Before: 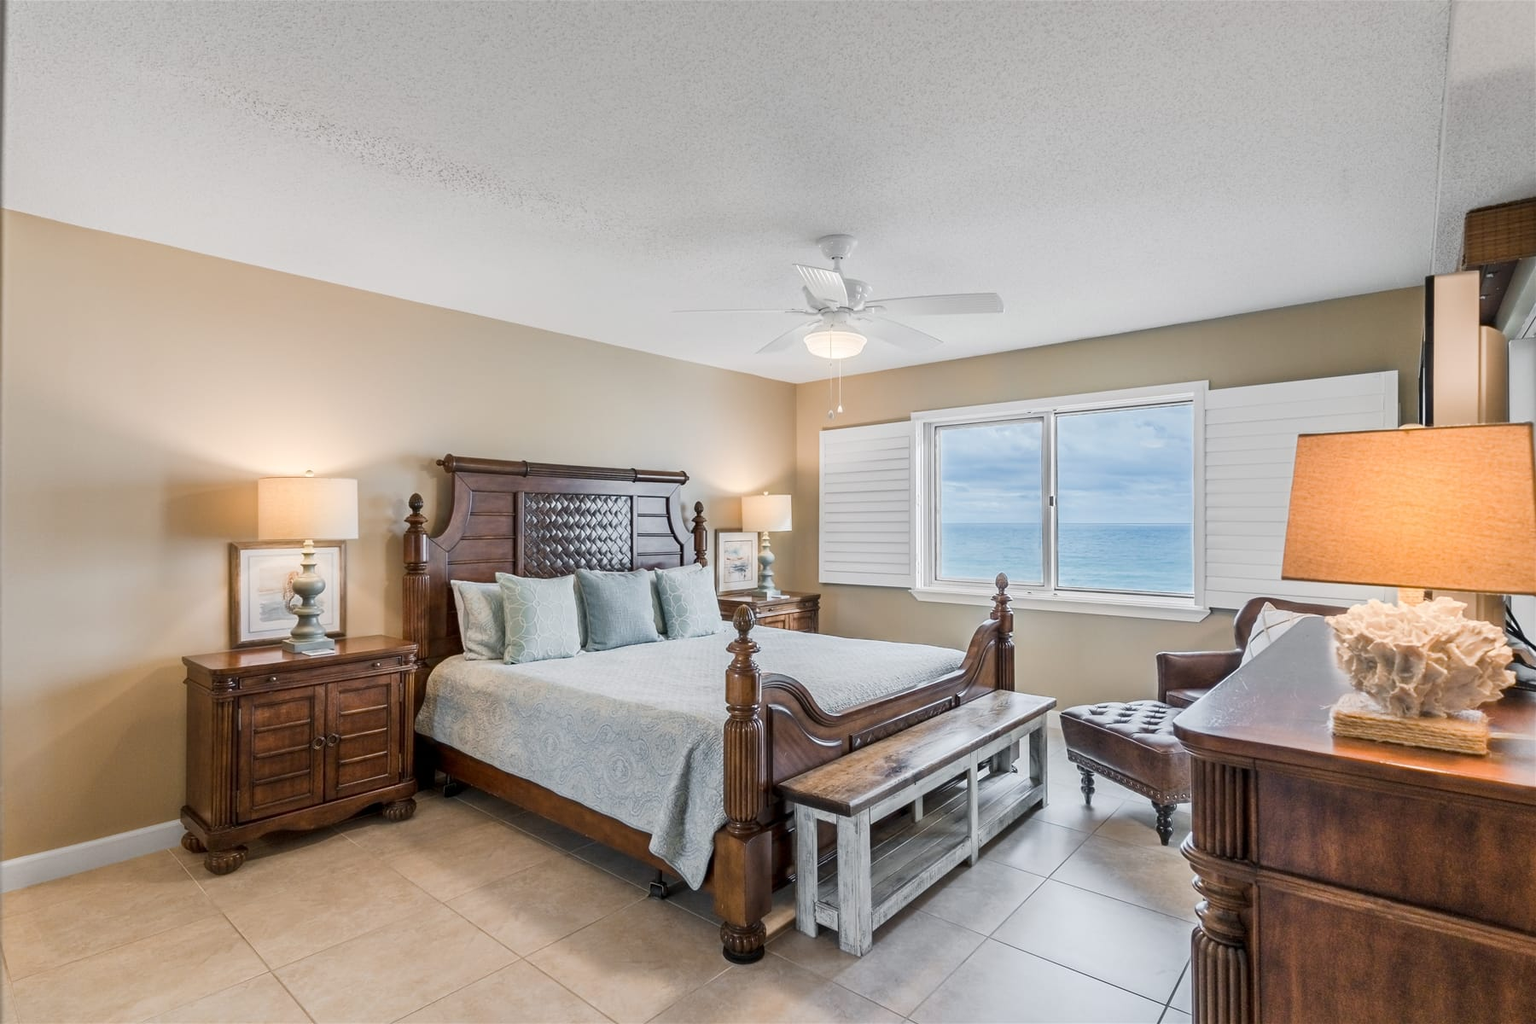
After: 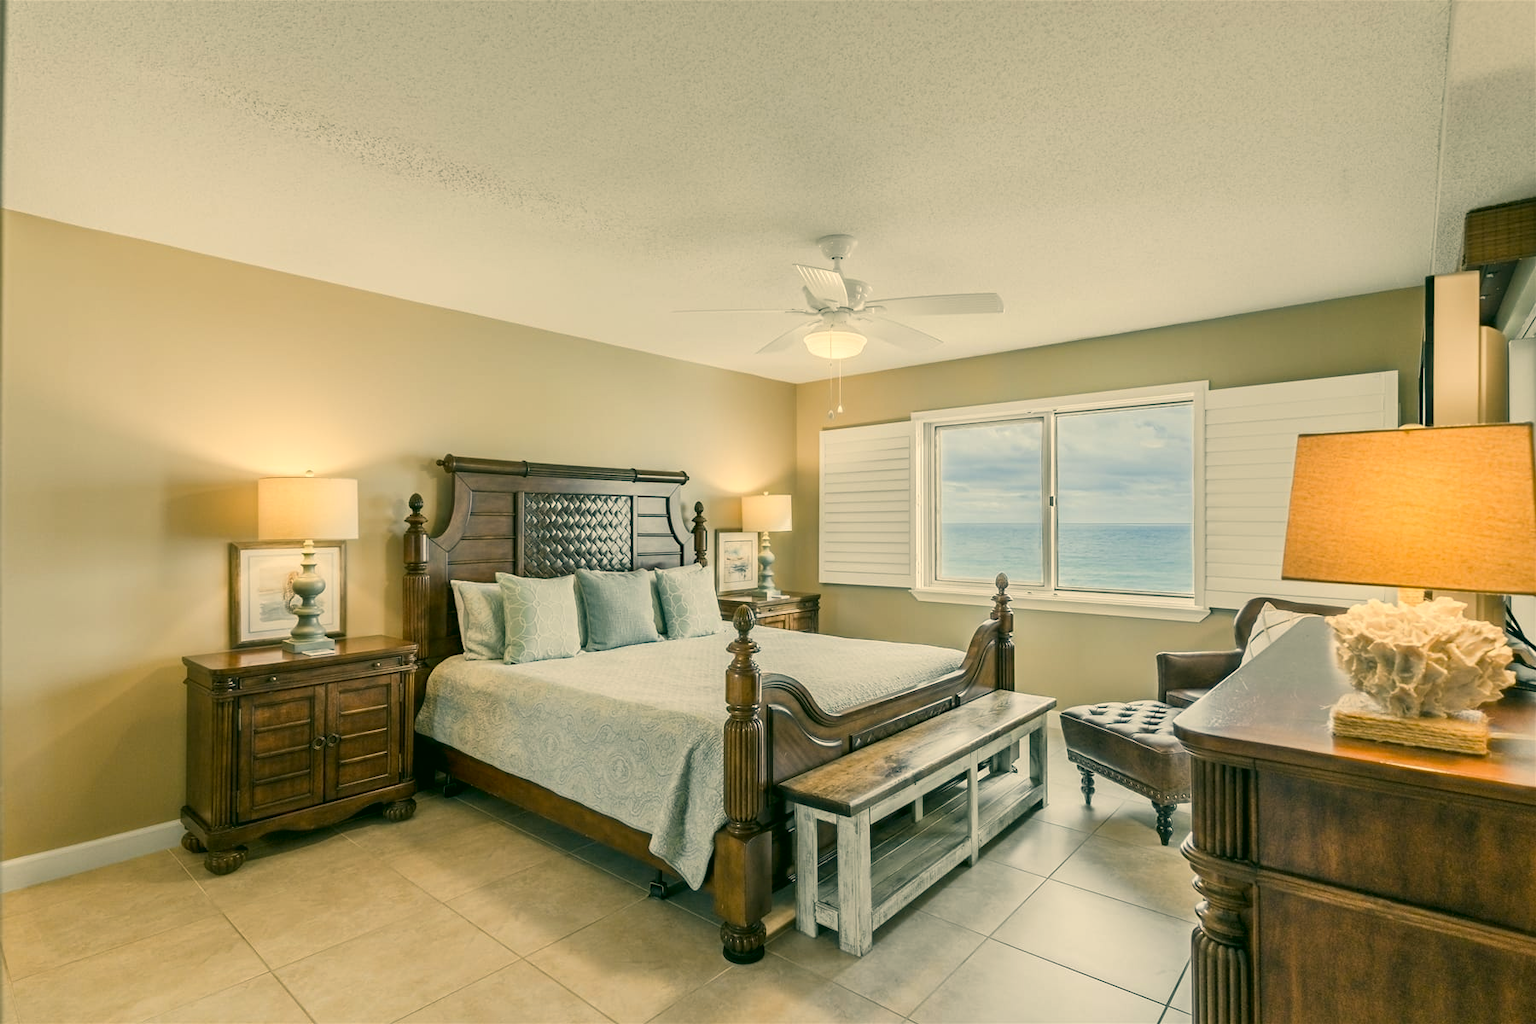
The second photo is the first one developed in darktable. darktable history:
color correction: highlights a* 4.71, highlights b* 23.88, shadows a* -16.05, shadows b* 3.71
